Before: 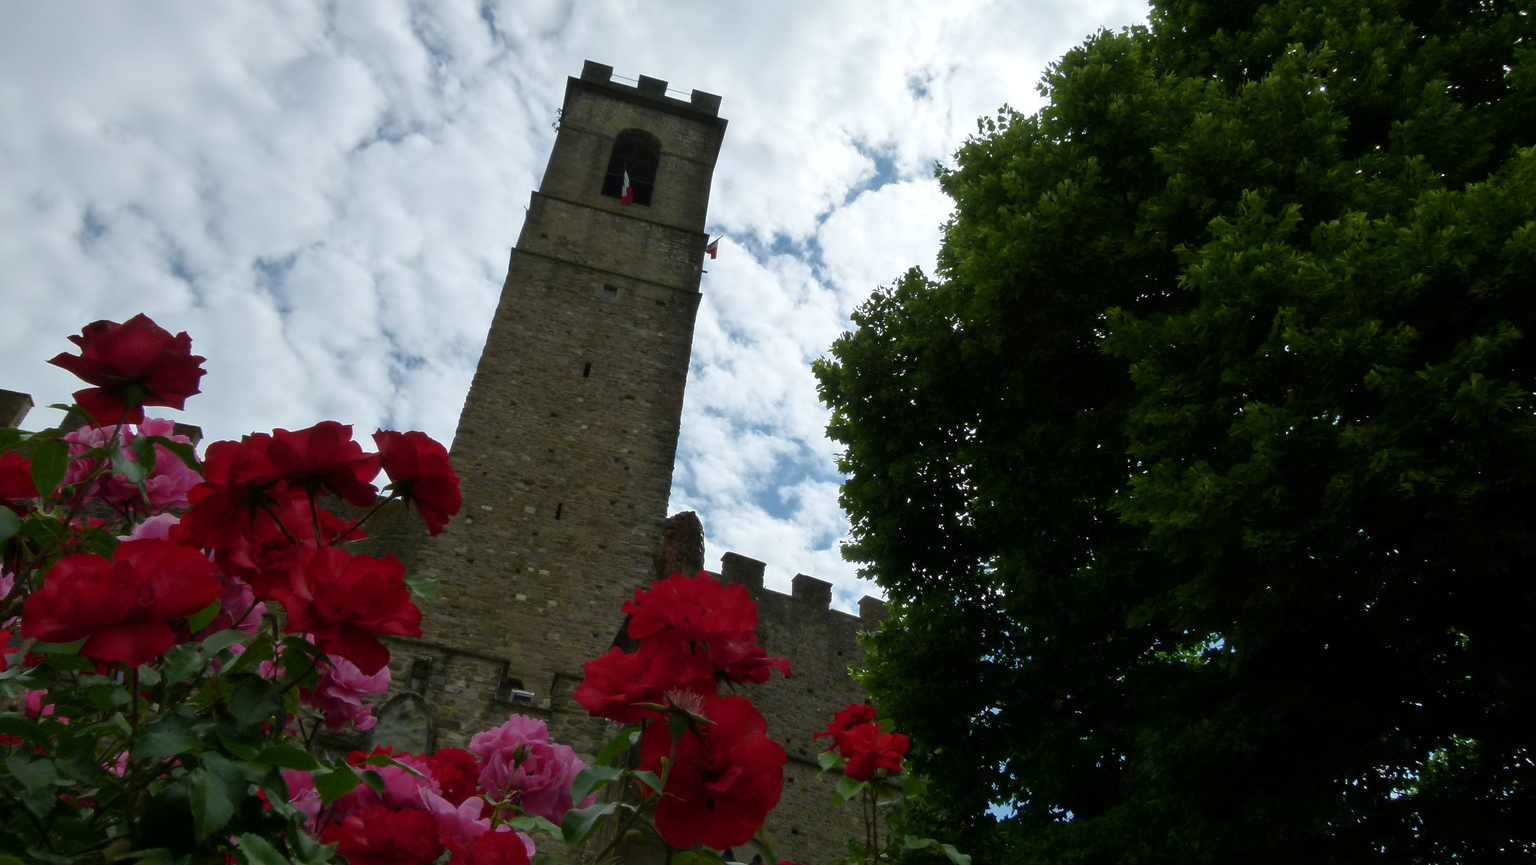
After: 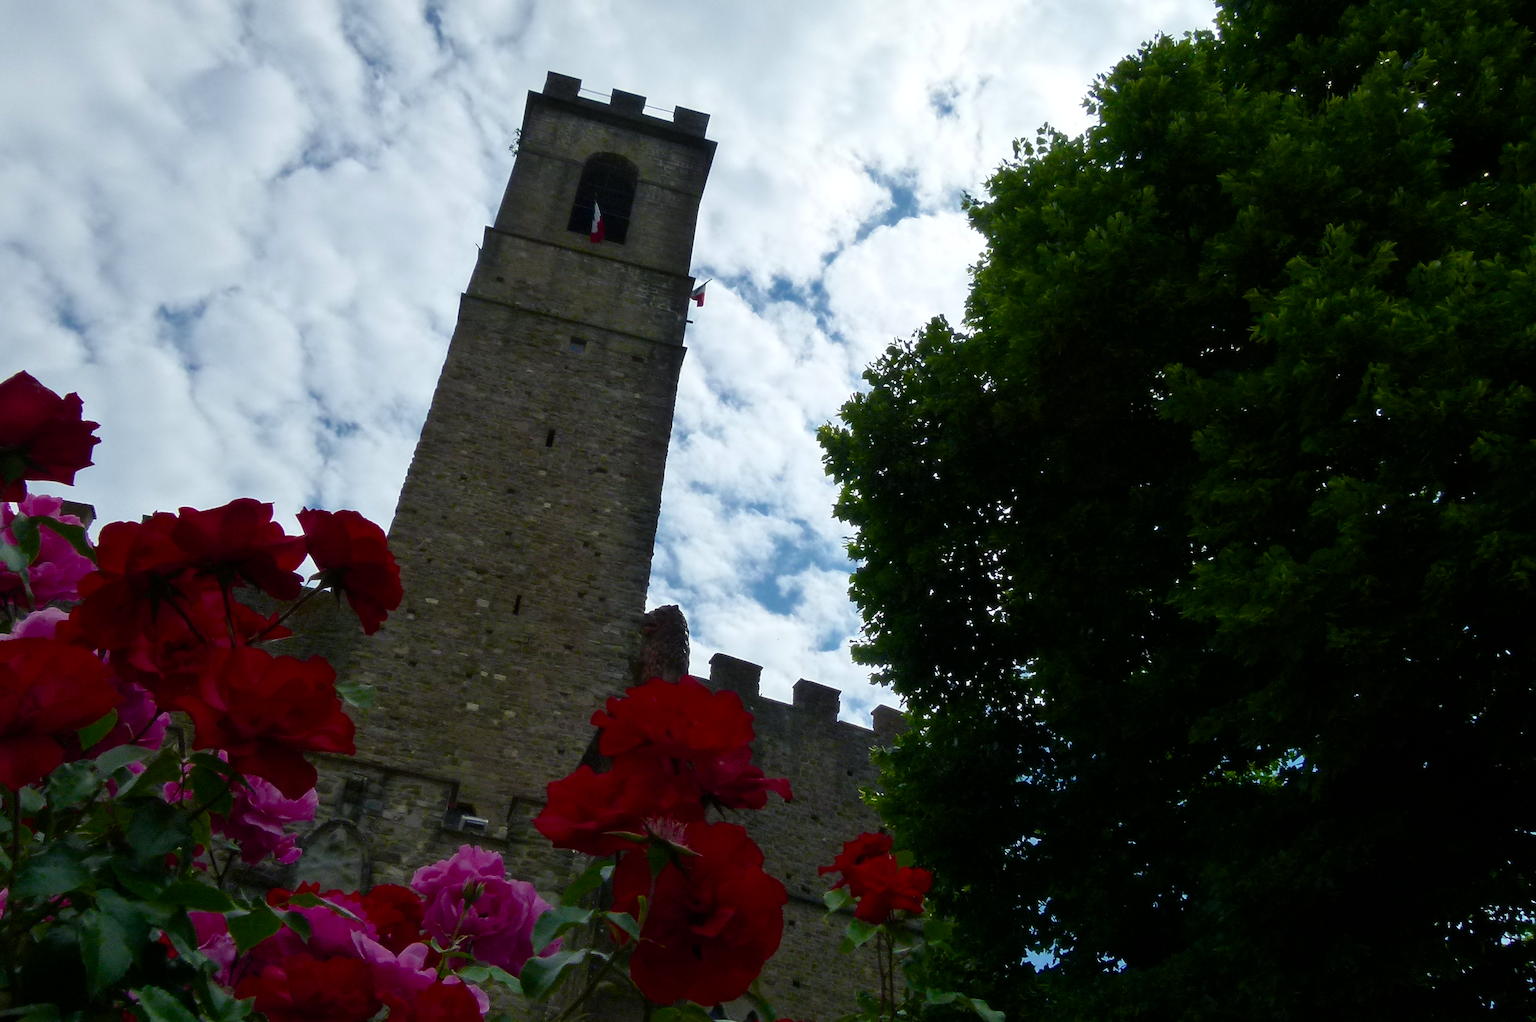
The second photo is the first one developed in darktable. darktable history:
crop: left 7.956%, right 7.519%
color balance rgb: shadows lift › luminance -21.578%, shadows lift › chroma 6.656%, shadows lift › hue 269.07°, perceptual saturation grading › global saturation 19.971%, saturation formula JzAzBz (2021)
